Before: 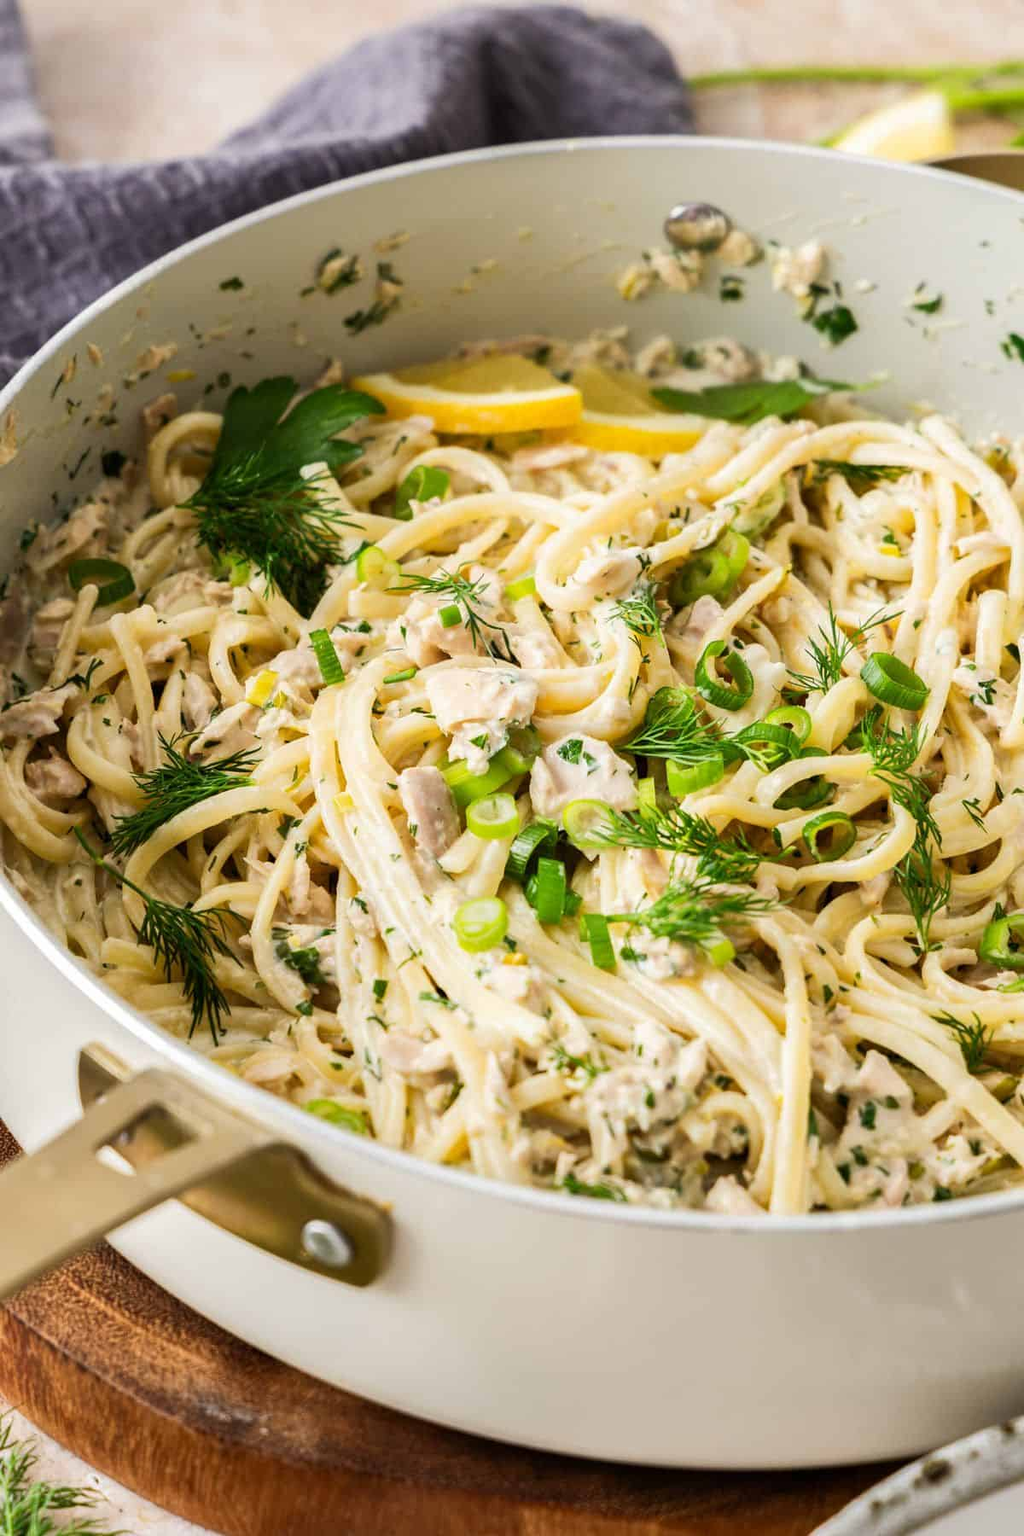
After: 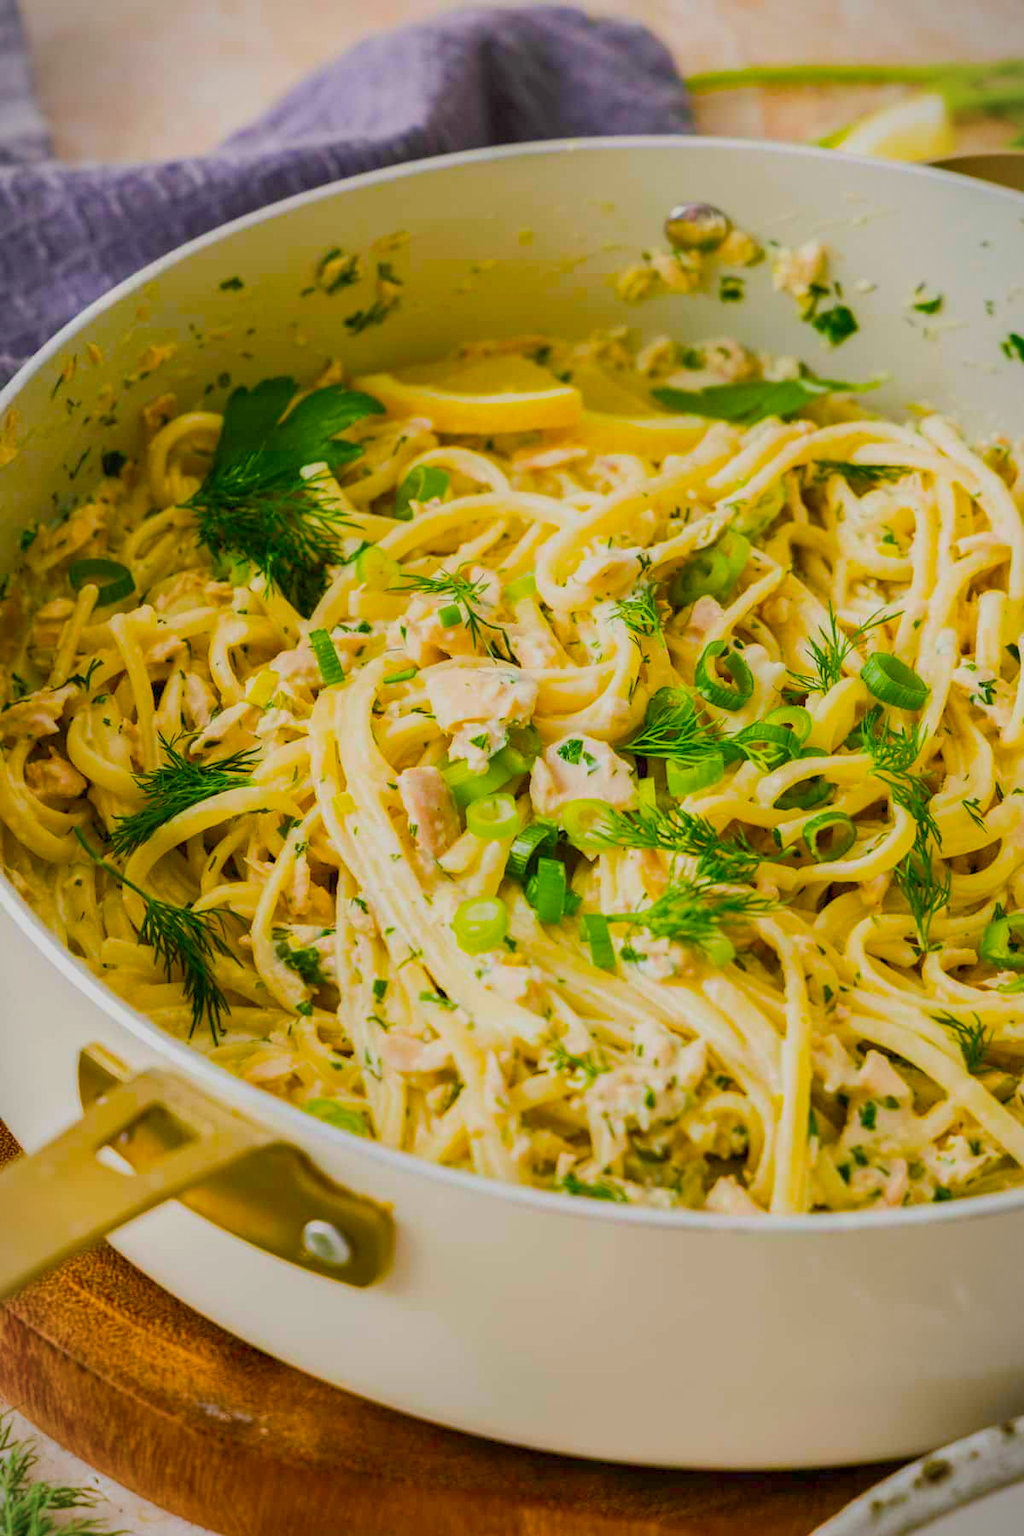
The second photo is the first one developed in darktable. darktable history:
color balance rgb: shadows lift › luminance -8.099%, shadows lift › chroma 2.248%, shadows lift › hue 163.89°, linear chroma grading › shadows 9.315%, linear chroma grading › highlights 10.63%, linear chroma grading › global chroma 15.448%, linear chroma grading › mid-tones 14.765%, perceptual saturation grading › global saturation 36.1%, perceptual saturation grading › shadows 35.335%, global vibrance 24.279%, contrast -24.925%
vignetting: fall-off start 99.69%, fall-off radius 65.31%, automatic ratio true
